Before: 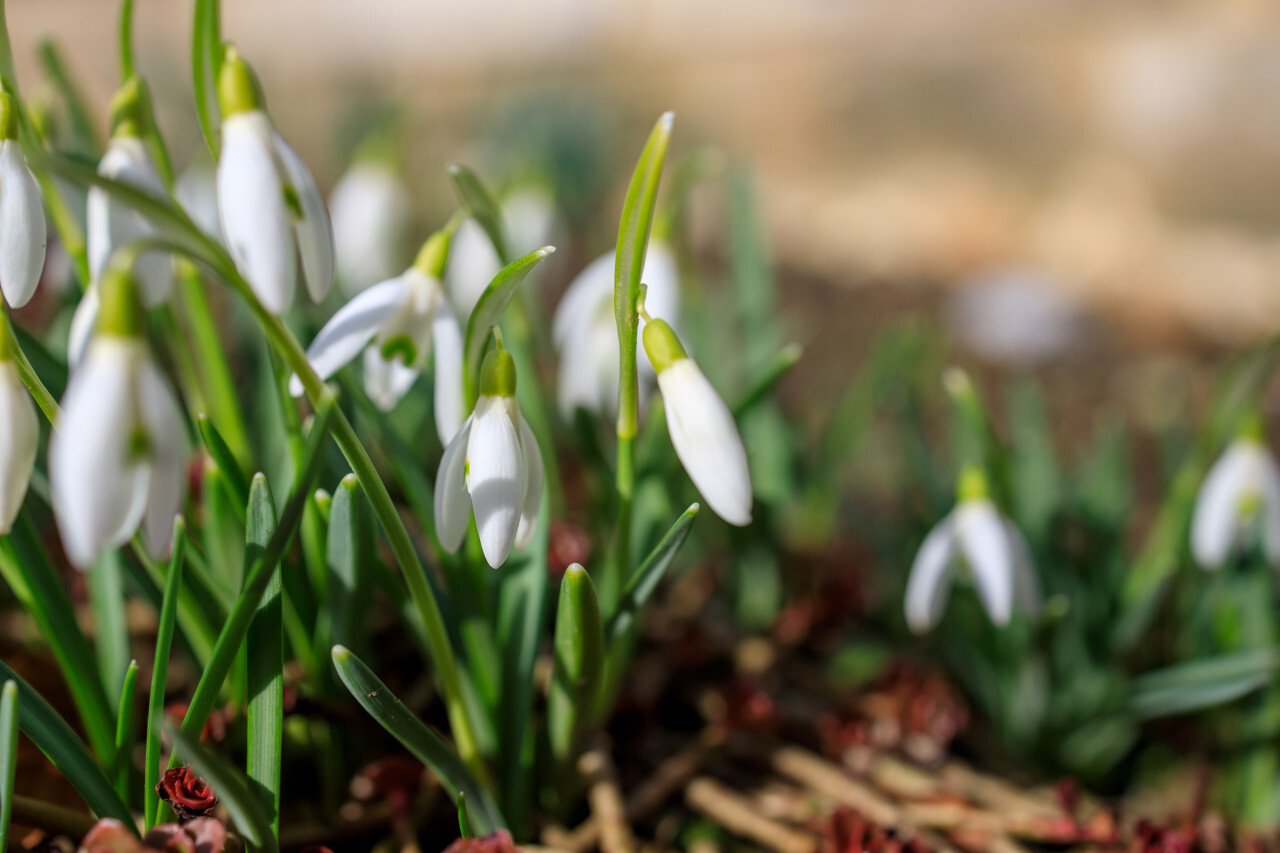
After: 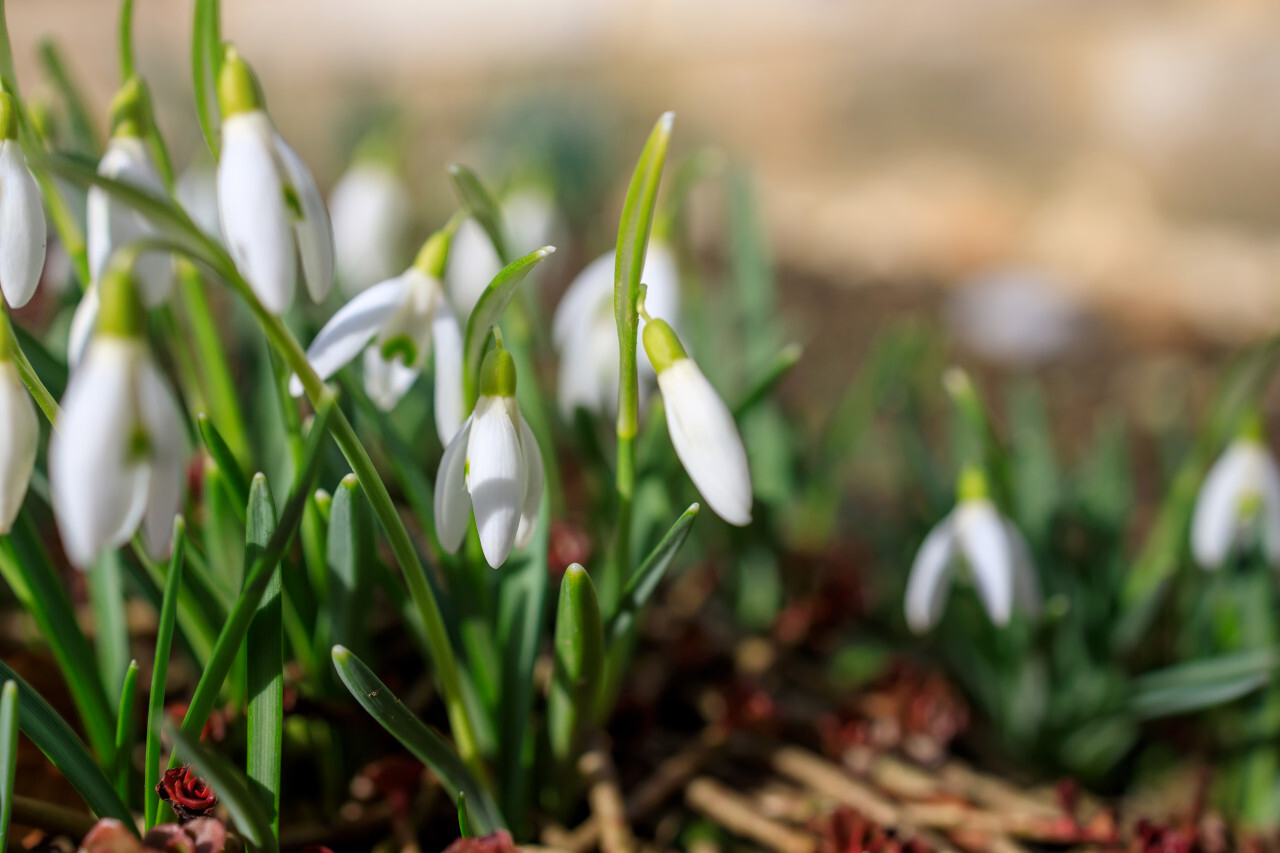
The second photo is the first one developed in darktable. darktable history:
shadows and highlights: shadows -22.35, highlights 47.93, soften with gaussian
